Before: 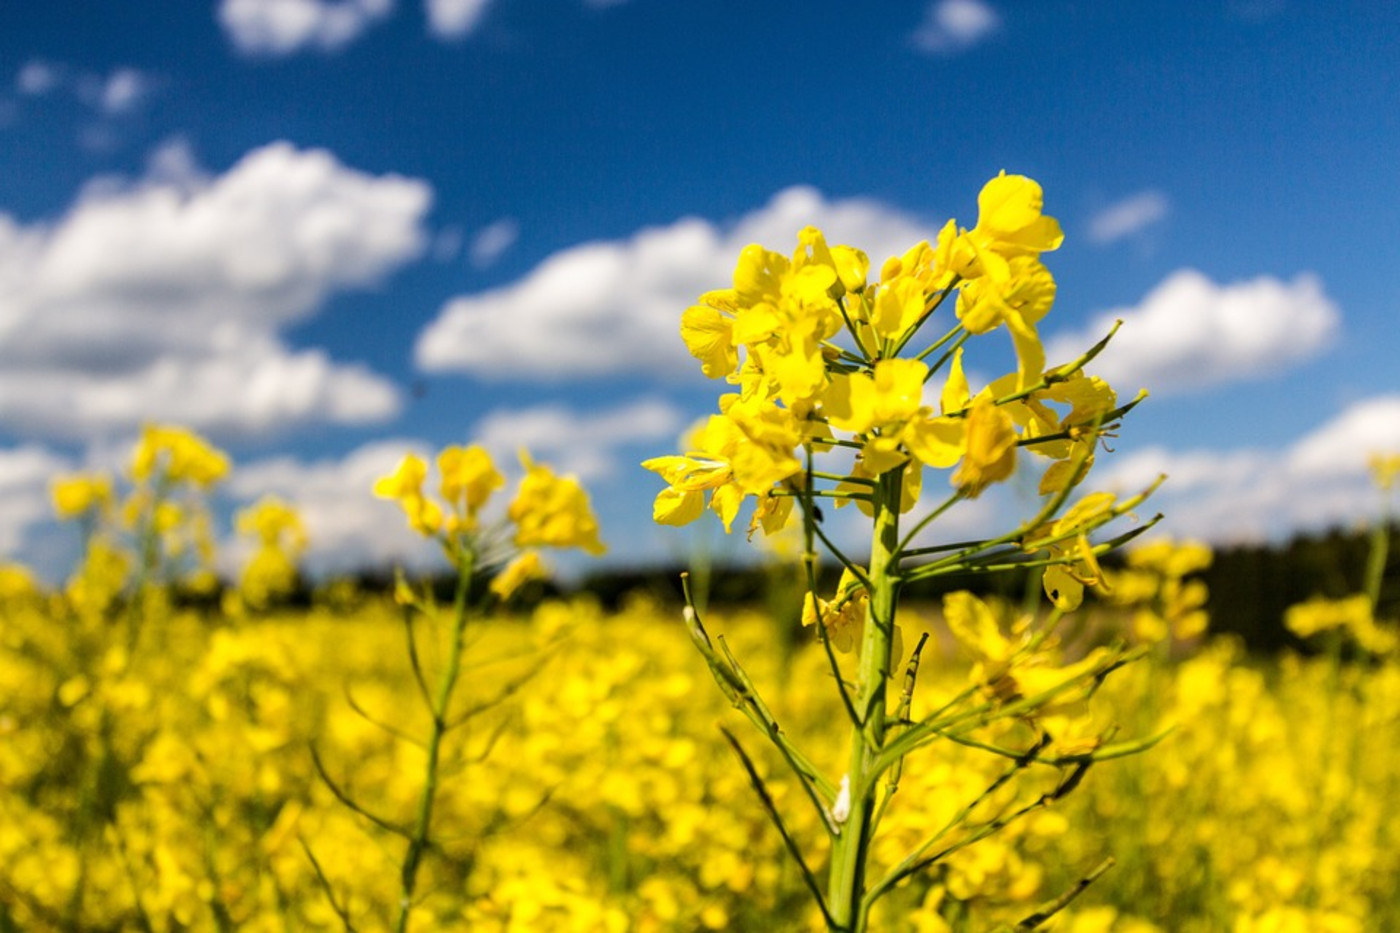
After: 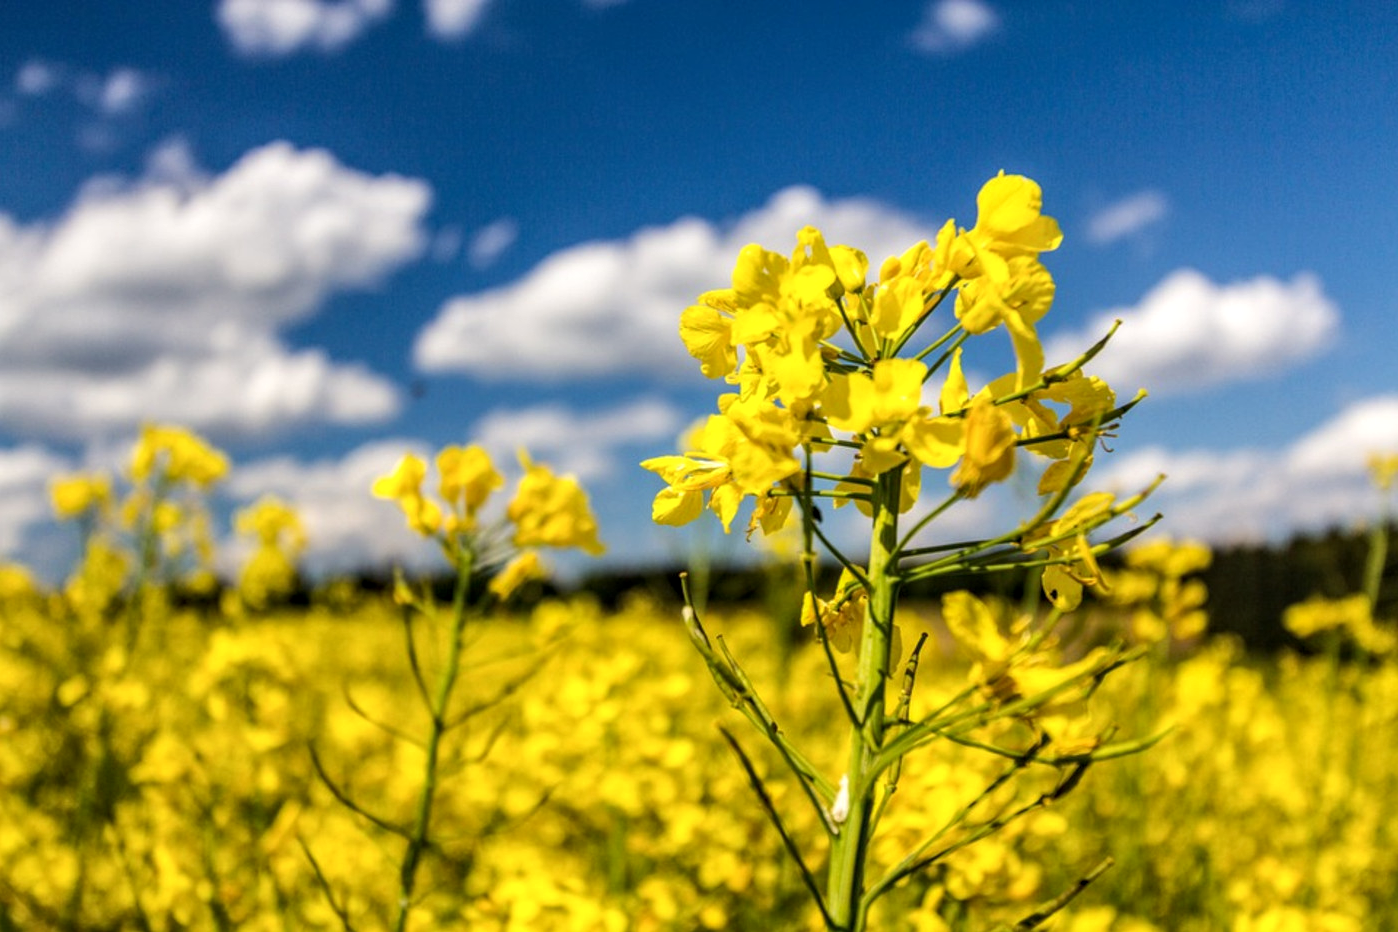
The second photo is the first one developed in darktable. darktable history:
local contrast: on, module defaults
crop and rotate: left 0.126%
